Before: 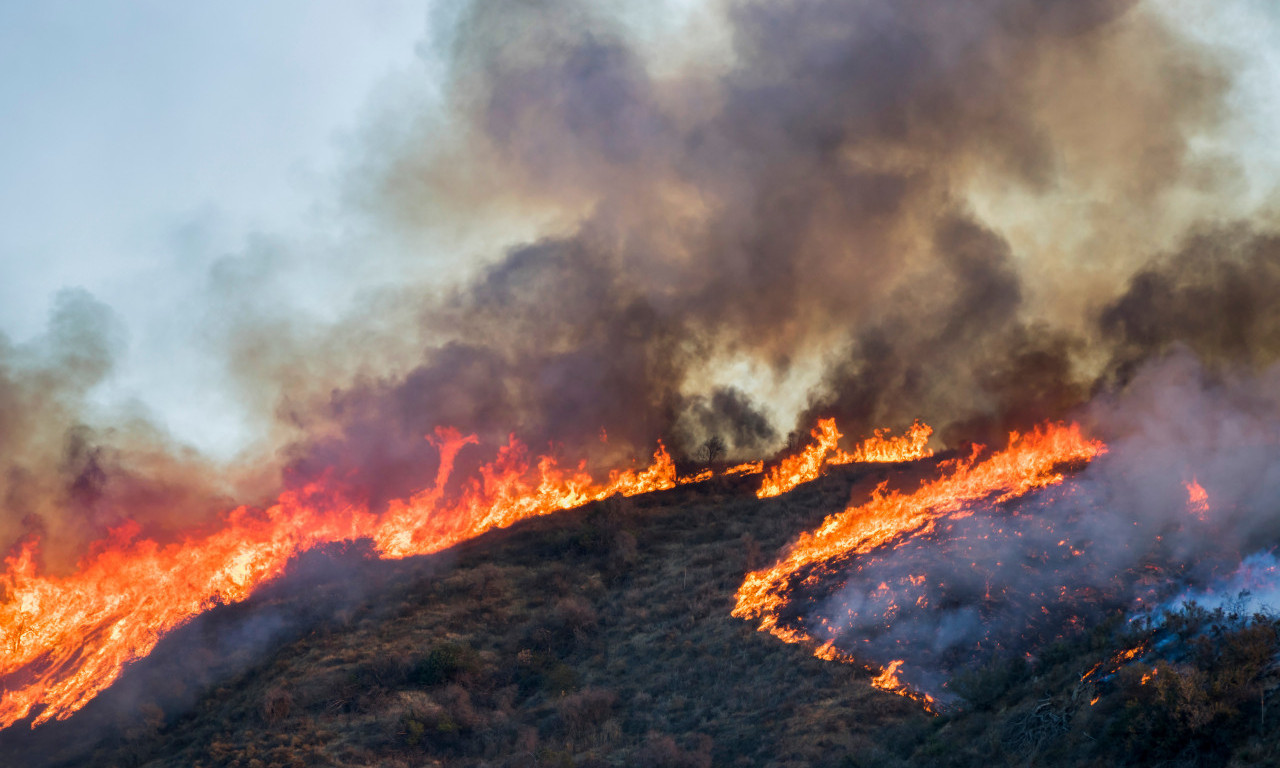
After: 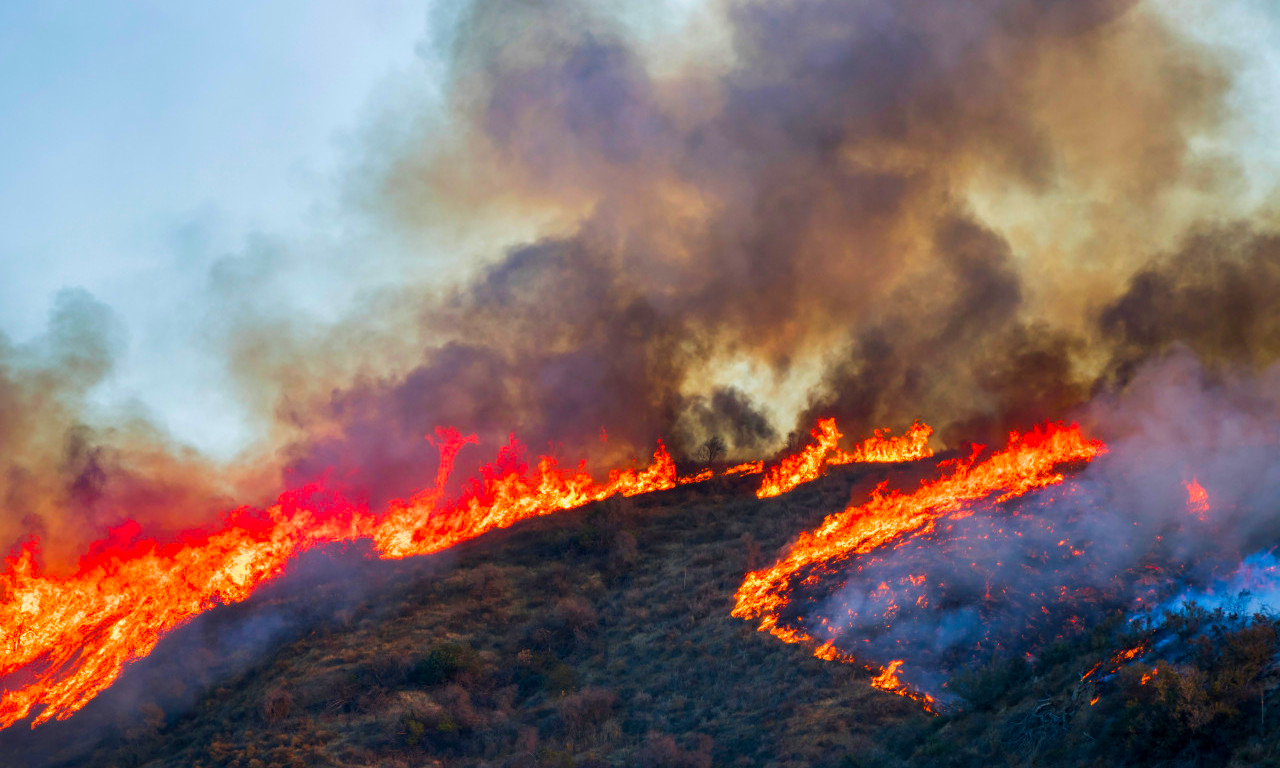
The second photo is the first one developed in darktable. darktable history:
contrast brightness saturation: saturation 0.517
